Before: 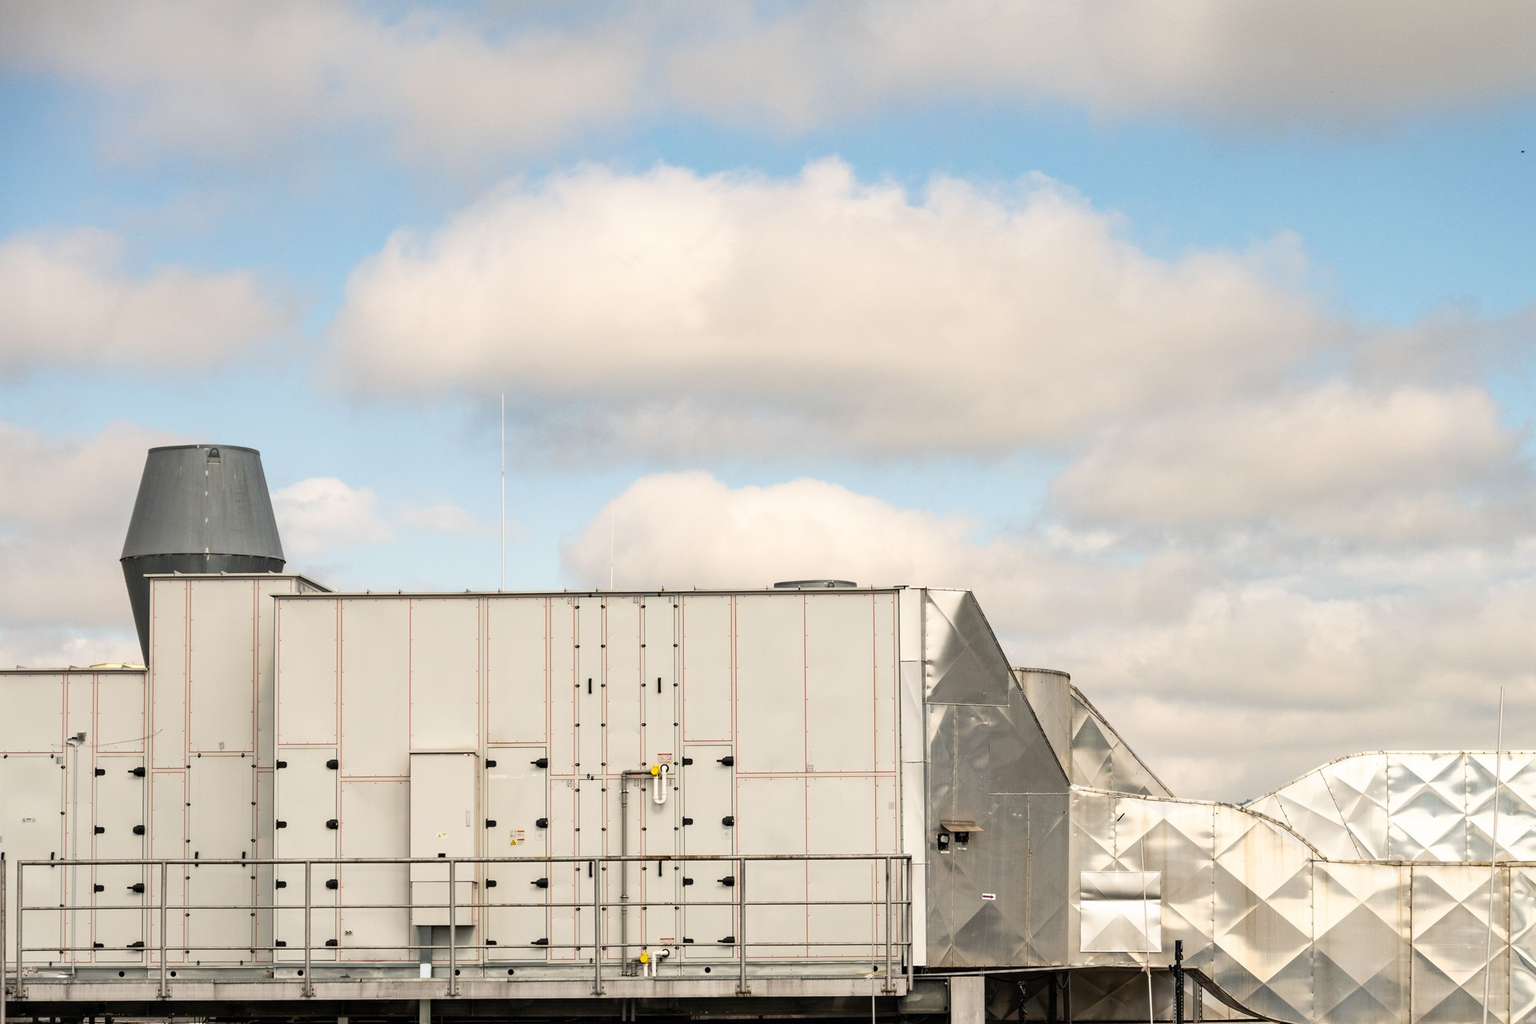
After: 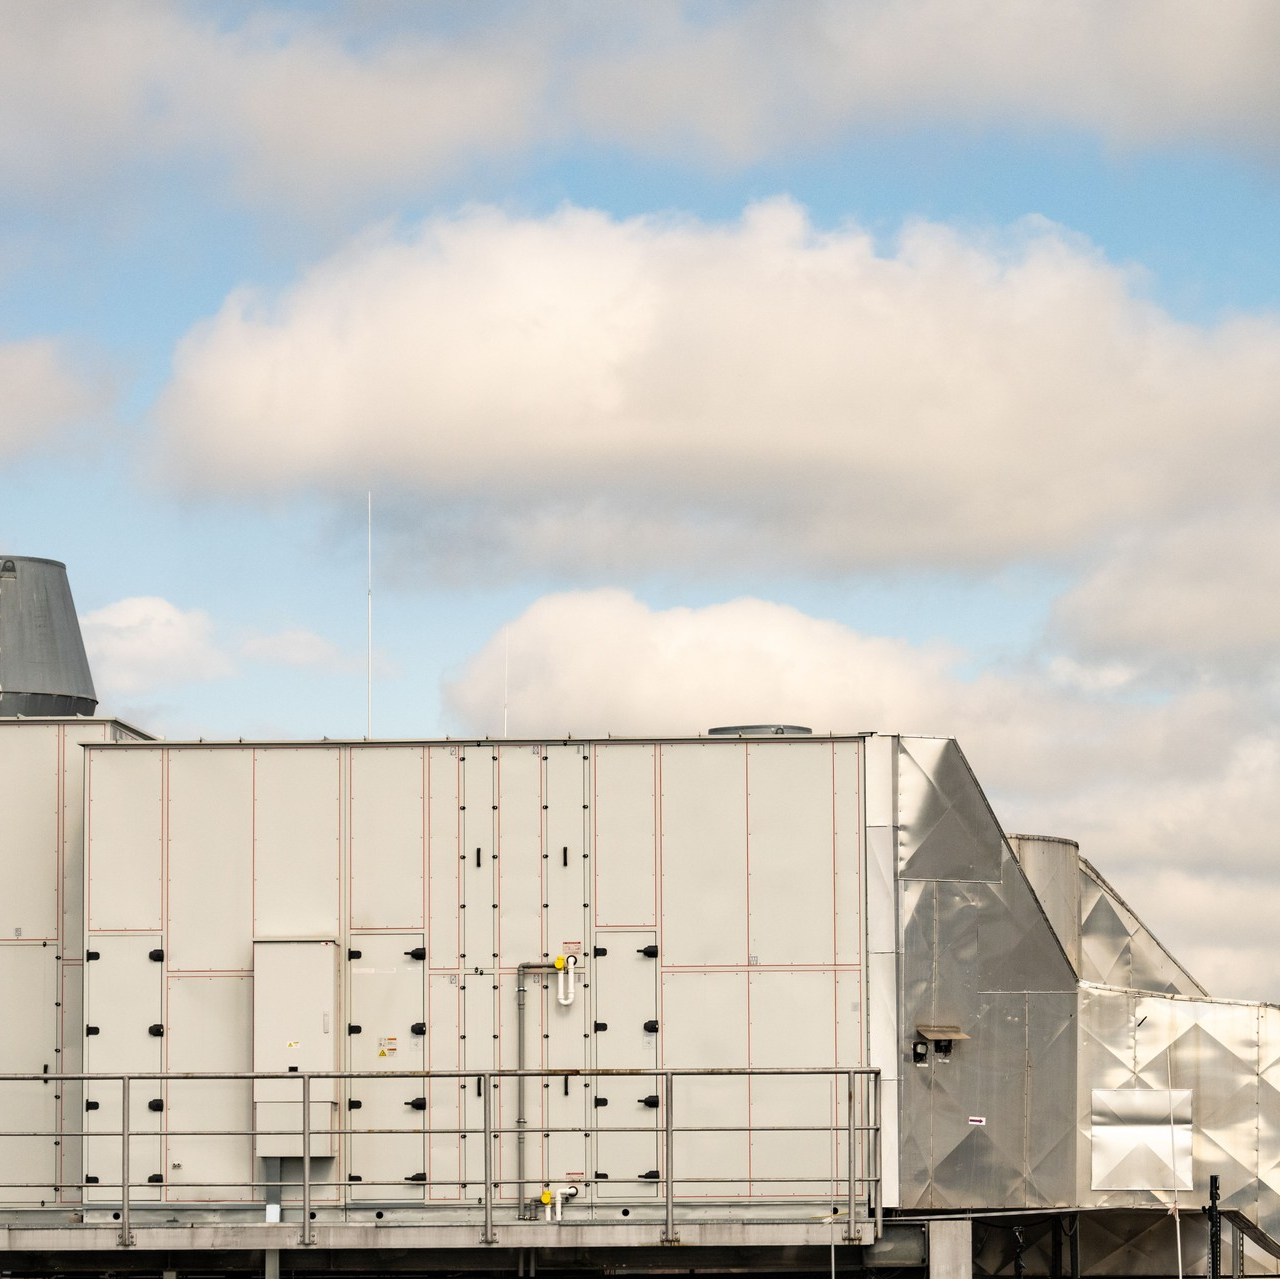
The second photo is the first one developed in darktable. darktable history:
bloom: size 3%, threshold 100%, strength 0%
crop and rotate: left 13.537%, right 19.796%
